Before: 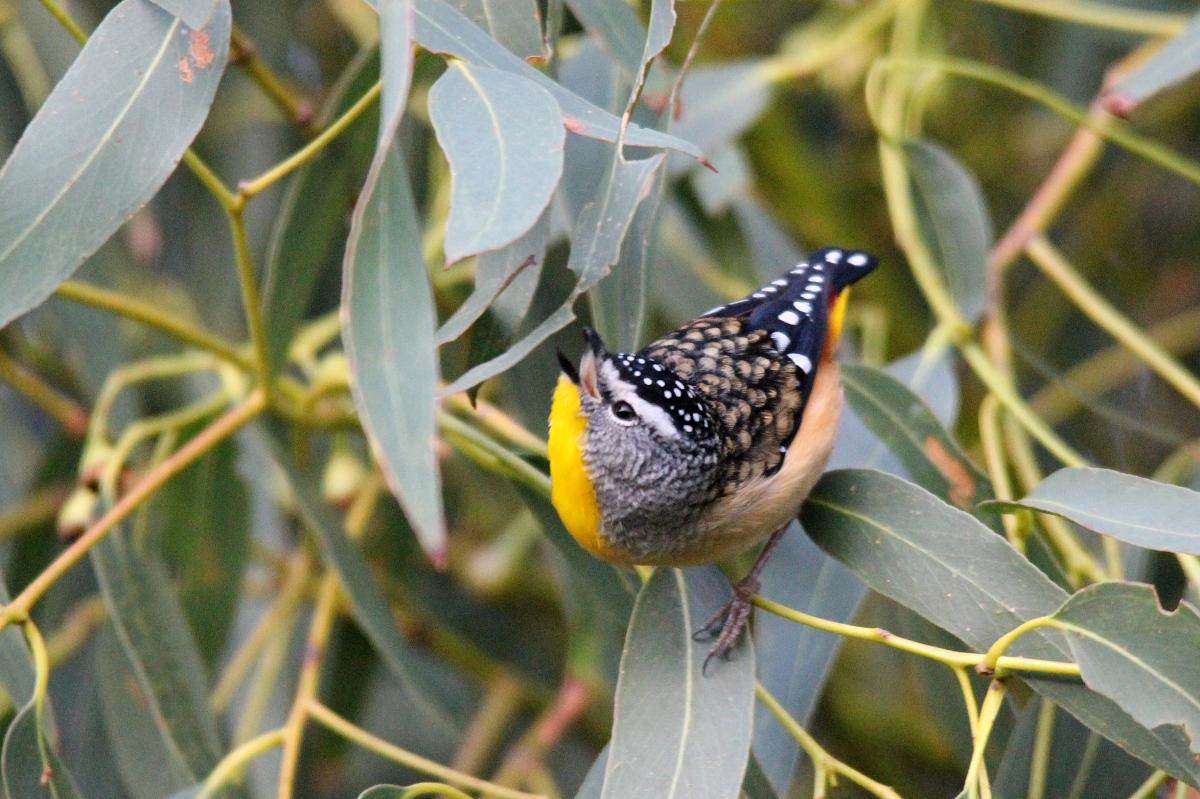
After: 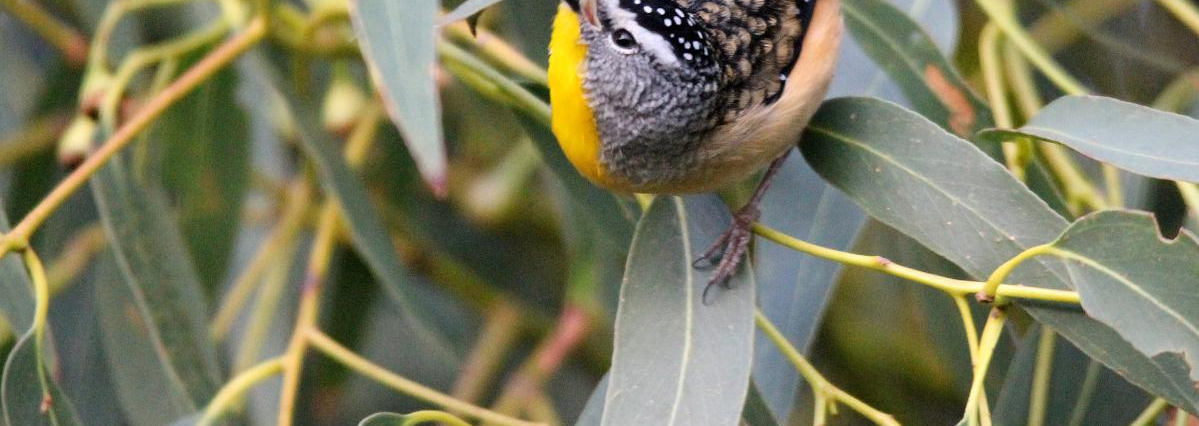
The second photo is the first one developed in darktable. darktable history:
crop and rotate: top 46.642%, right 0.082%
